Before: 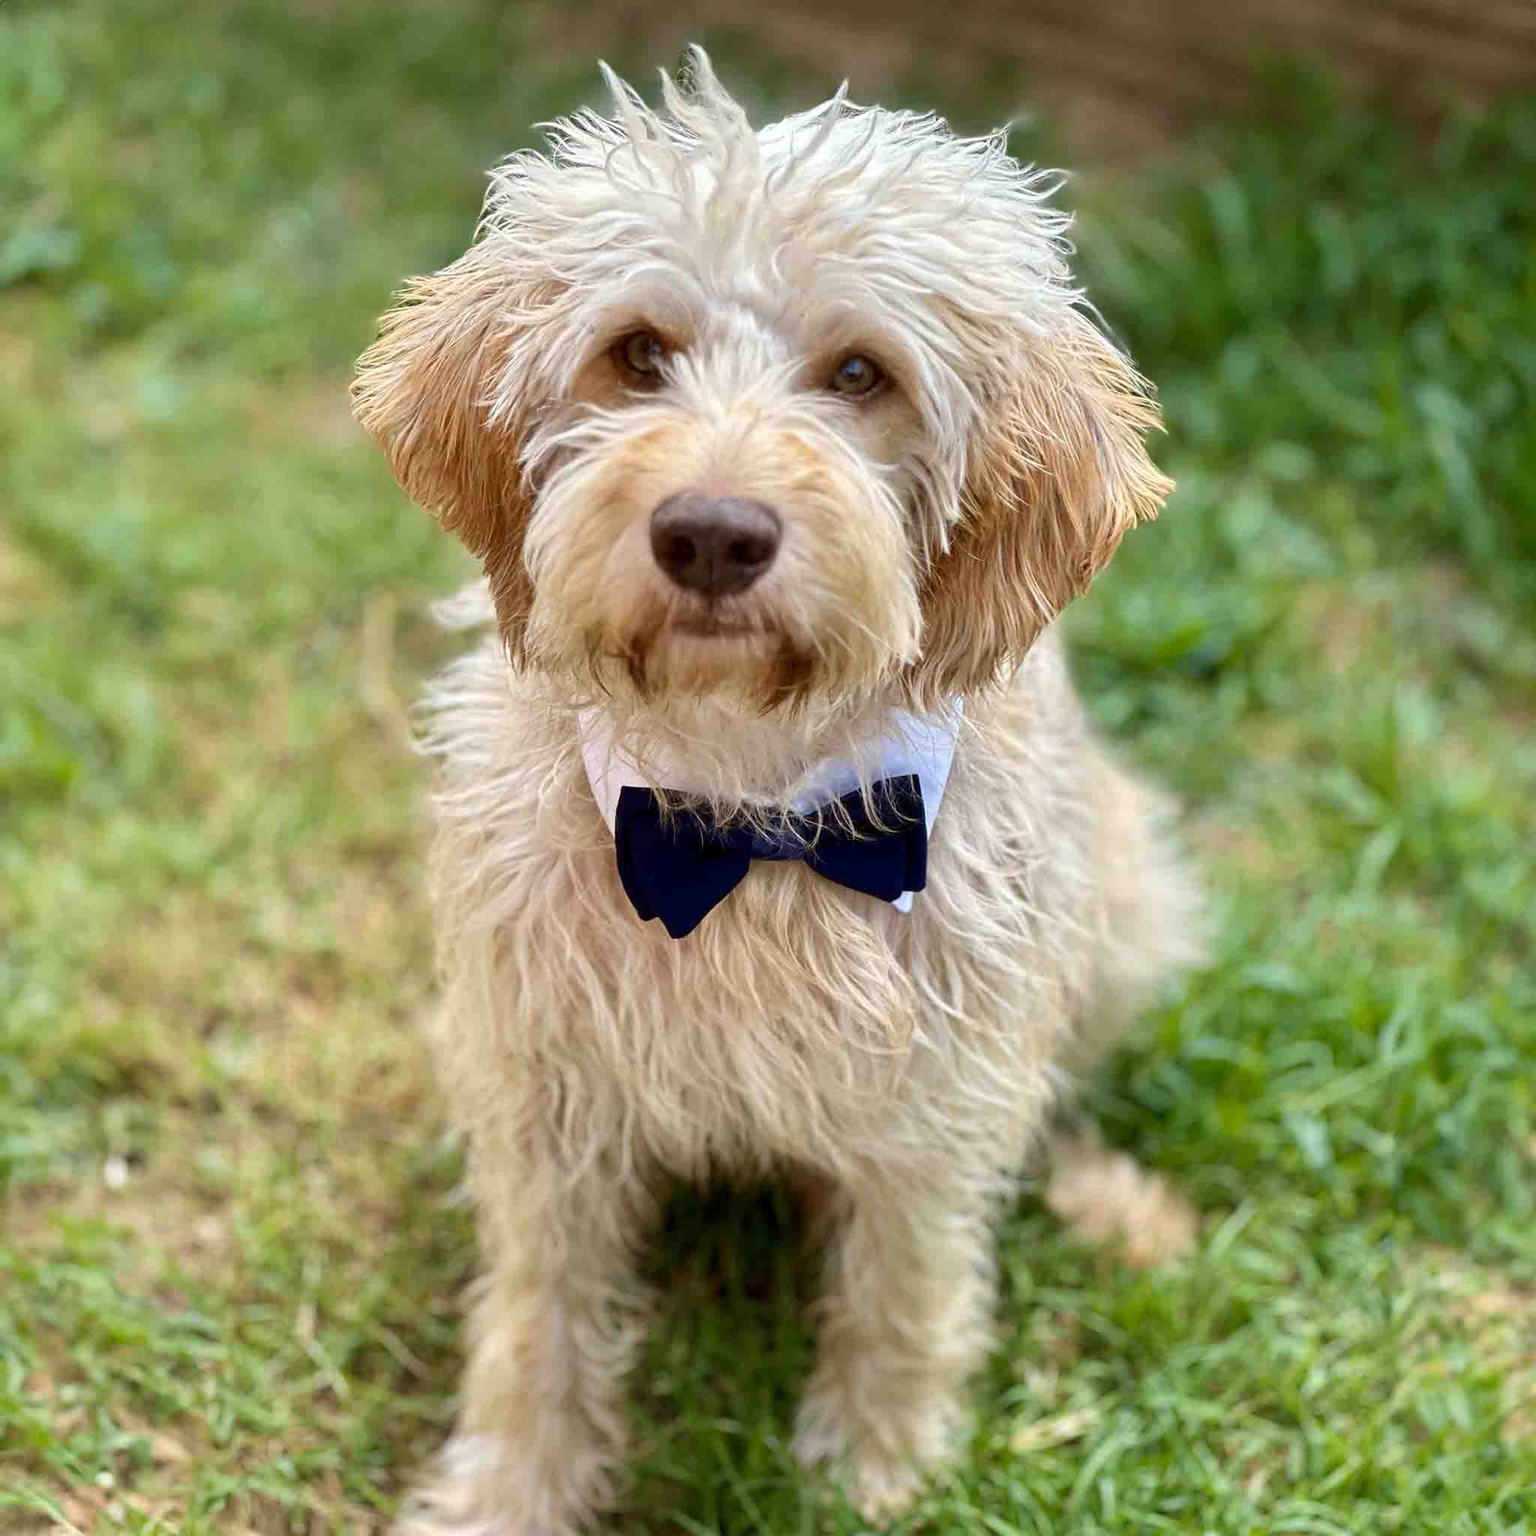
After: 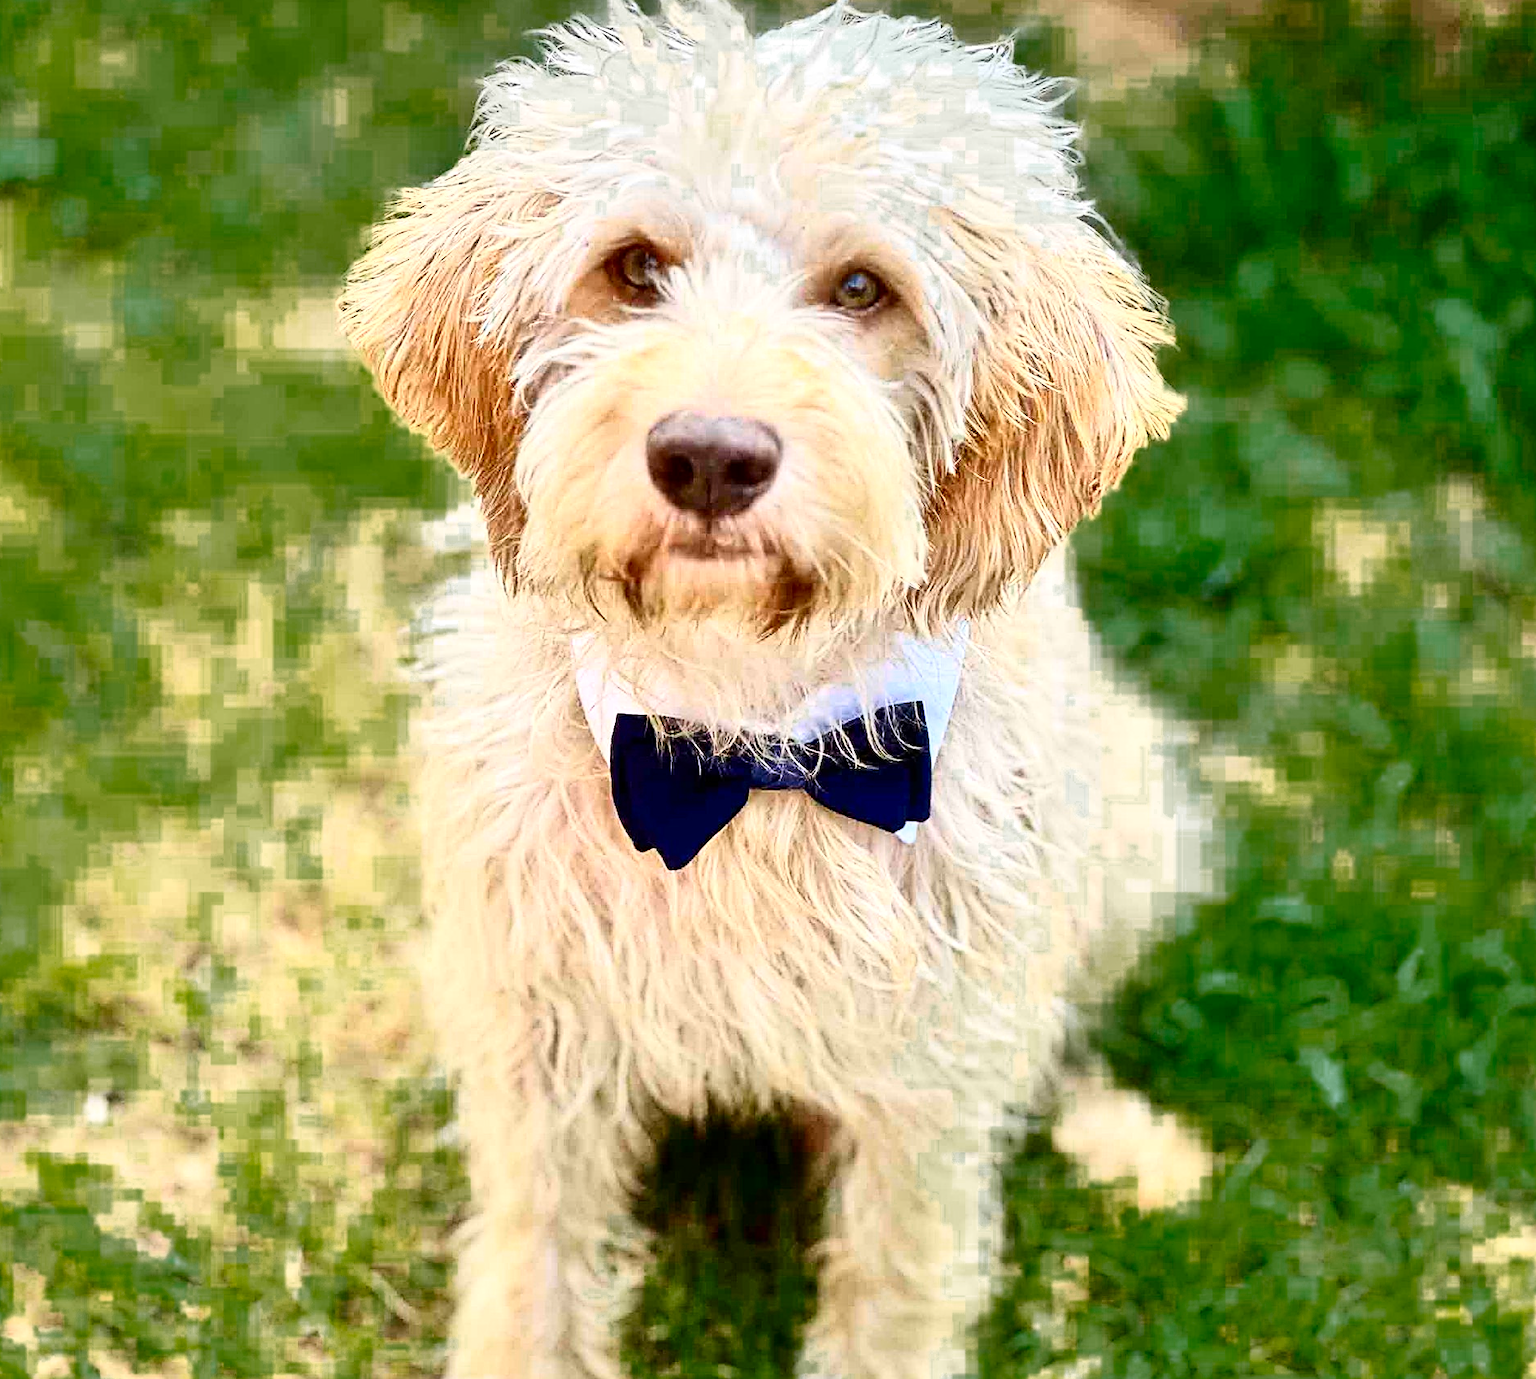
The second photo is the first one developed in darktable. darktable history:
crop: left 1.507%, top 6.147%, right 1.379%, bottom 6.637%
color zones: curves: ch0 [(0.25, 0.5) (0.347, 0.092) (0.75, 0.5)]; ch1 [(0.25, 0.5) (0.33, 0.51) (0.75, 0.5)]
sharpen: on, module defaults
contrast brightness saturation: contrast 0.4, brightness 0.1, saturation 0.21
tone equalizer: -7 EV 0.15 EV, -6 EV 0.6 EV, -5 EV 1.15 EV, -4 EV 1.33 EV, -3 EV 1.15 EV, -2 EV 0.6 EV, -1 EV 0.15 EV, mask exposure compensation -0.5 EV
